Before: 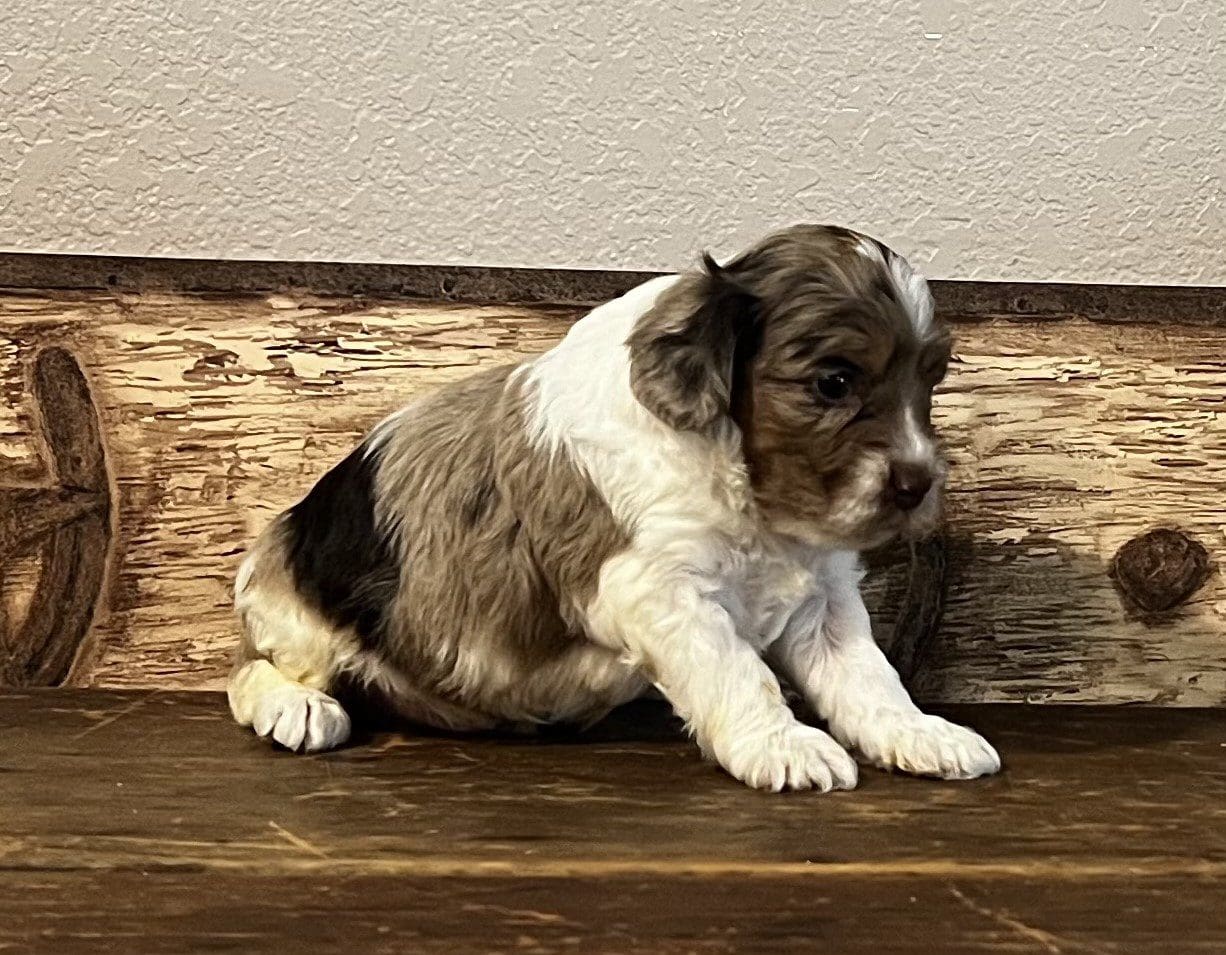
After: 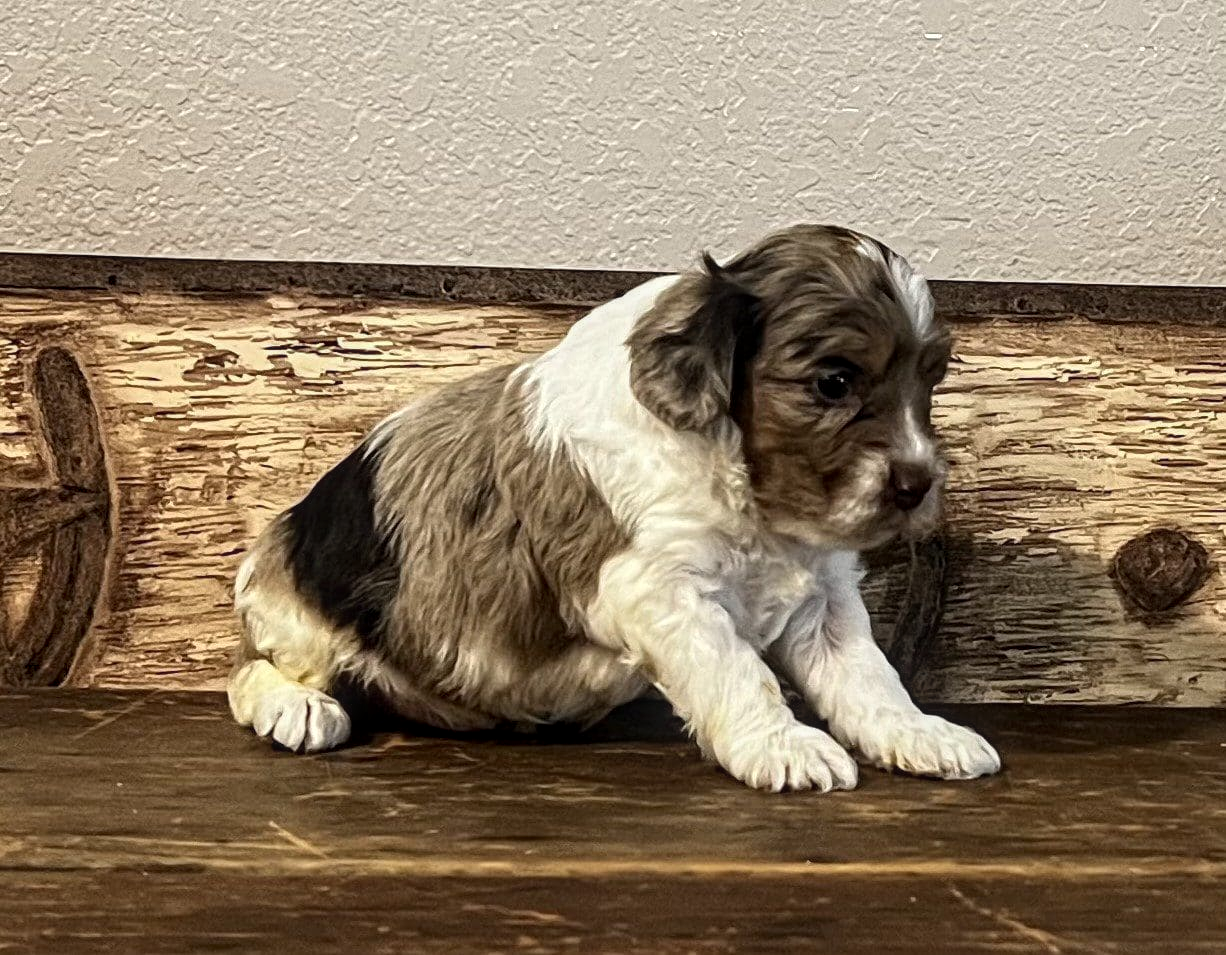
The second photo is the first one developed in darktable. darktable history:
tone equalizer: -8 EV 0.06 EV, smoothing diameter 25%, edges refinement/feathering 10, preserve details guided filter
base curve: exposure shift 0, preserve colors none
local contrast: on, module defaults
